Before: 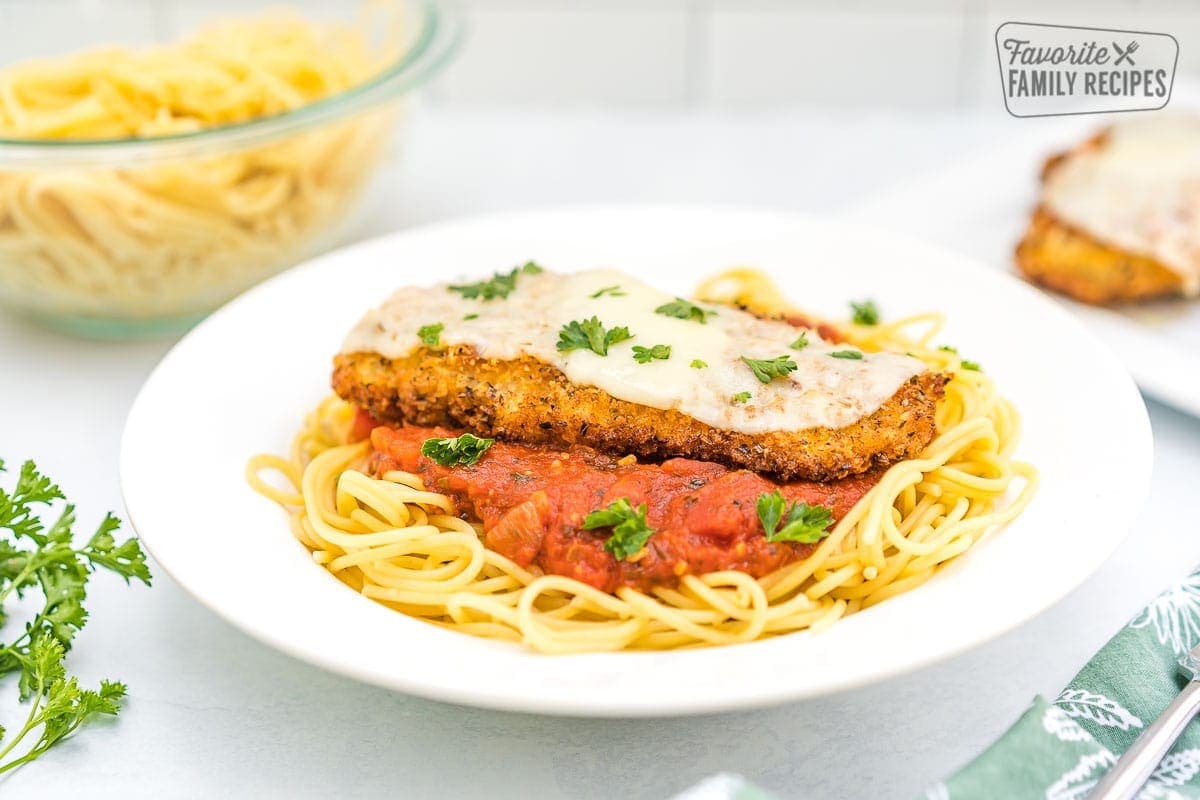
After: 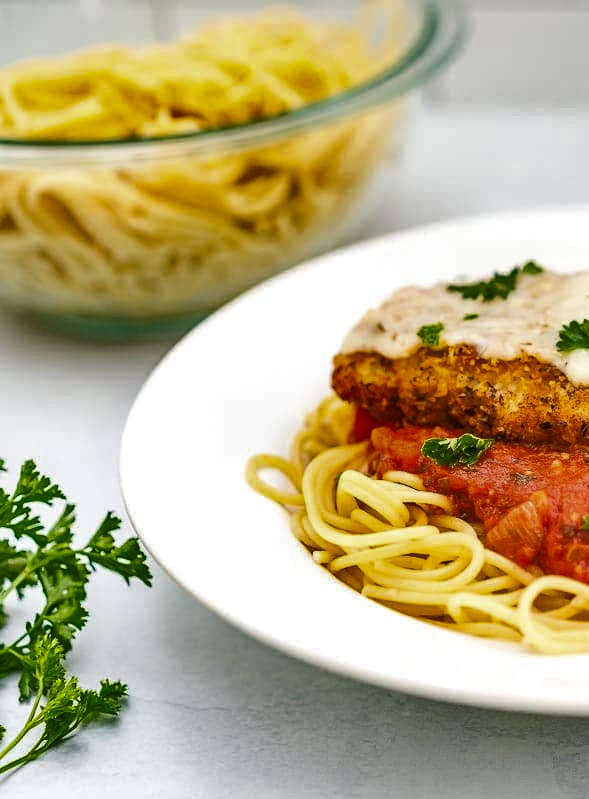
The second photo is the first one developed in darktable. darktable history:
shadows and highlights: radius 108.52, shadows 44.07, highlights -67.8, low approximation 0.01, soften with gaussian
crop and rotate: left 0%, top 0%, right 50.845%
